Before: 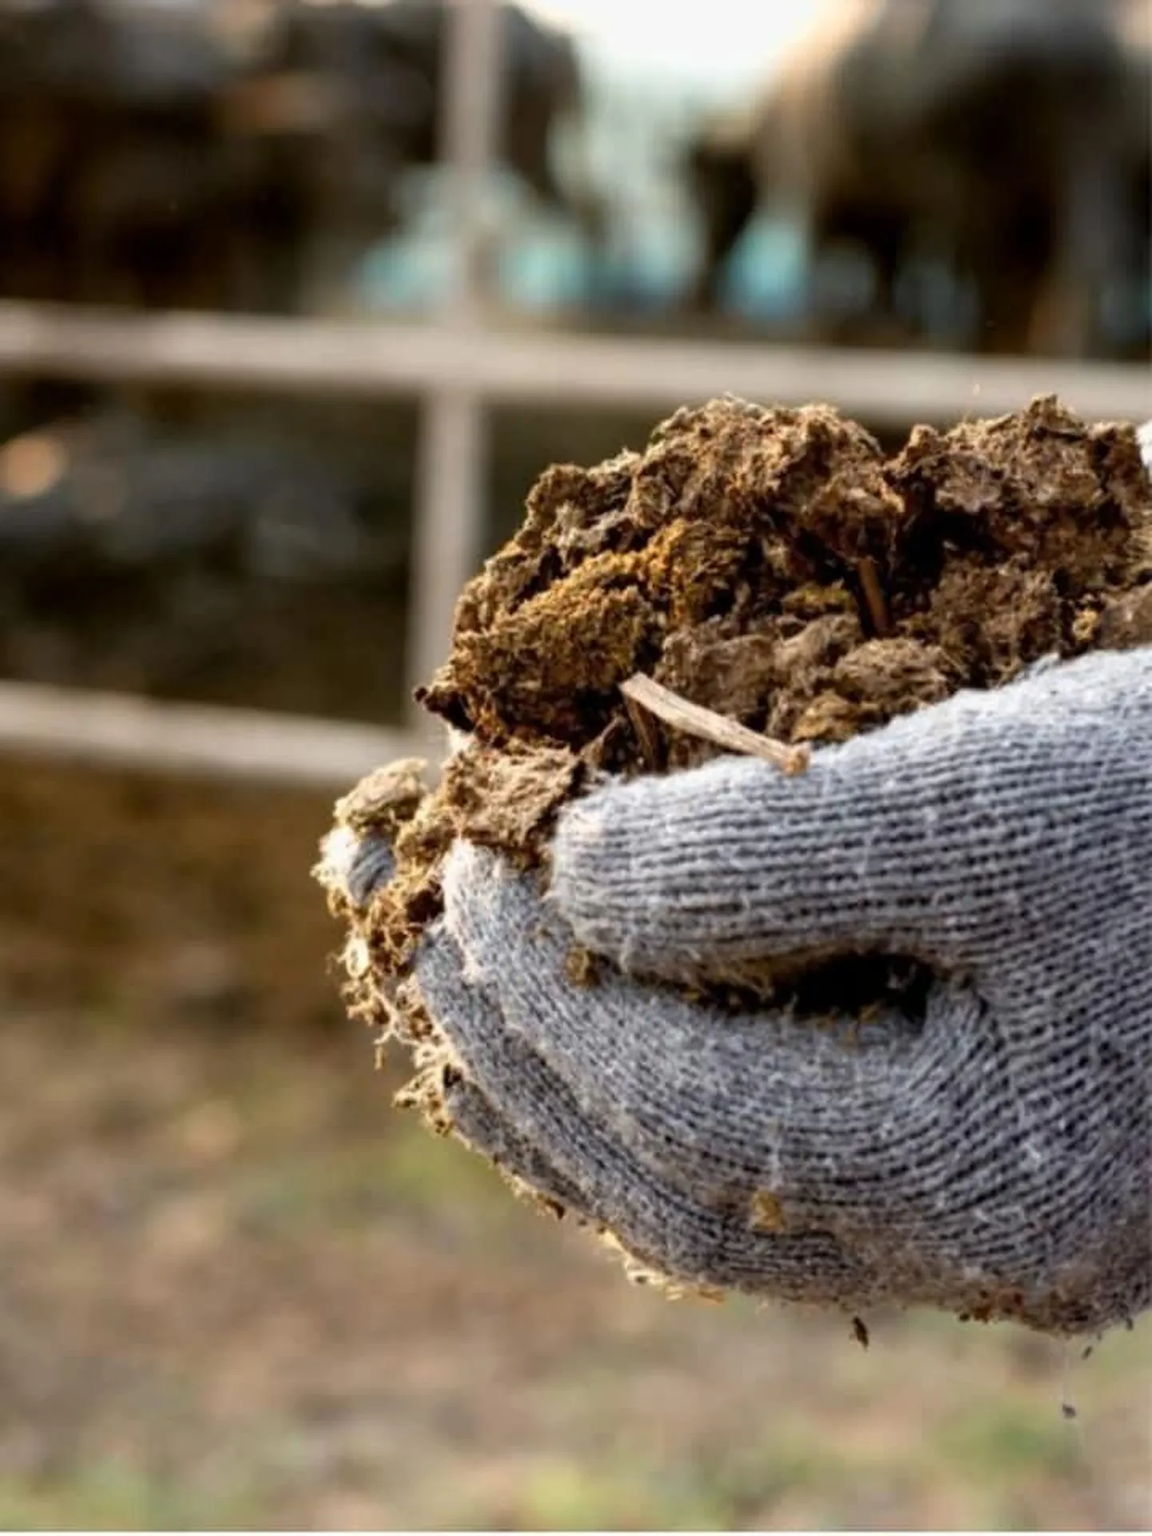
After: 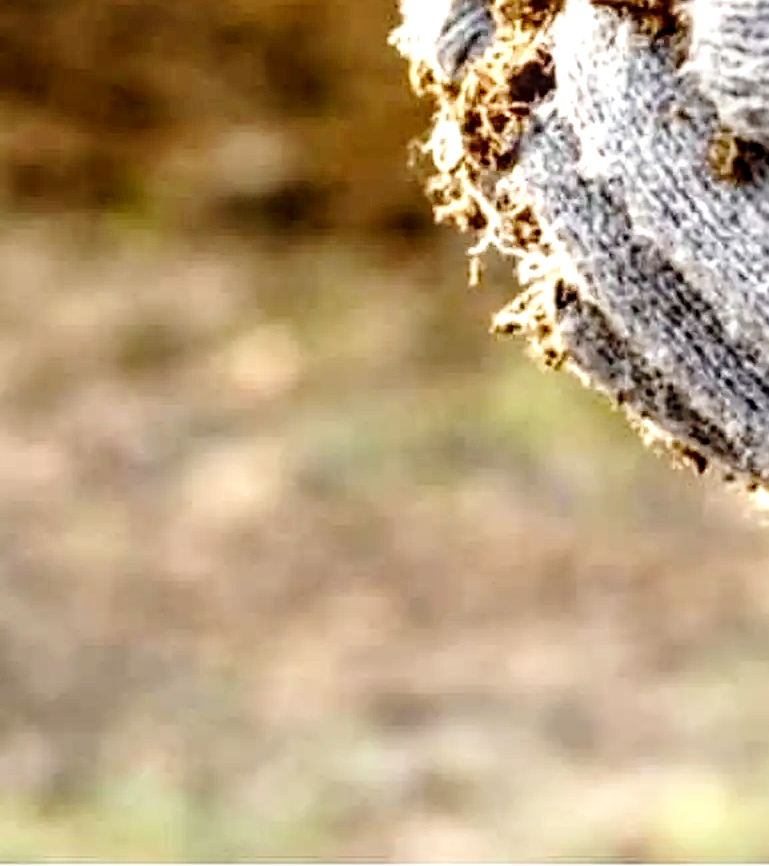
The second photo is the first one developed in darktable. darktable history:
local contrast: highlights 60%, shadows 60%, detail 160%
base curve: curves: ch0 [(0, 0) (0.028, 0.03) (0.121, 0.232) (0.46, 0.748) (0.859, 0.968) (1, 1)], preserve colors none
sharpen: on, module defaults
crop and rotate: top 54.778%, right 46.61%, bottom 0.159%
